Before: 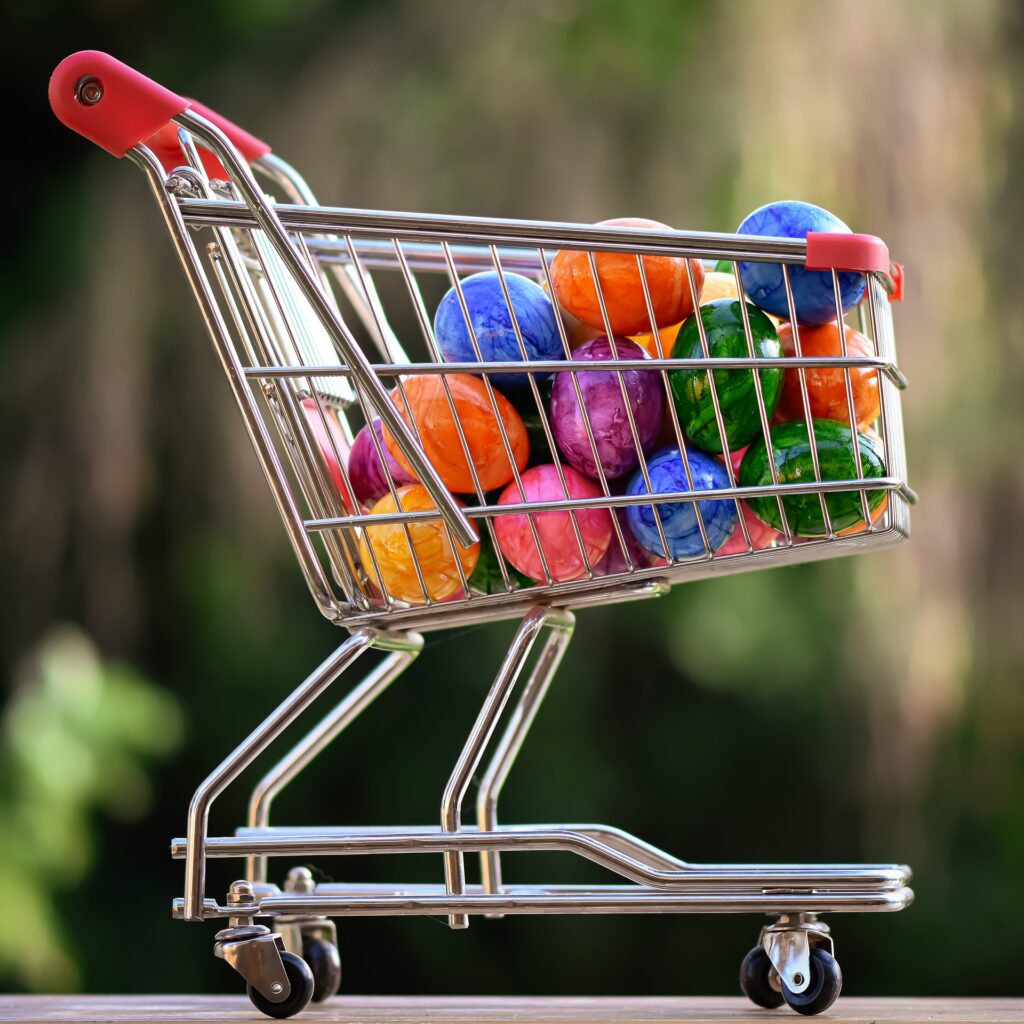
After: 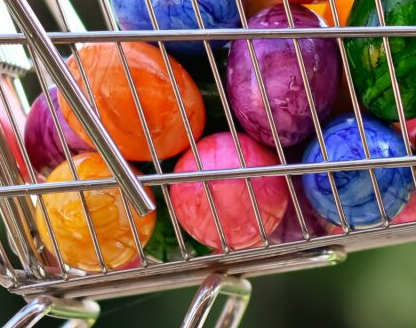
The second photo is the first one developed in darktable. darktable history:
crop: left 31.696%, top 32.455%, right 27.644%, bottom 35.447%
